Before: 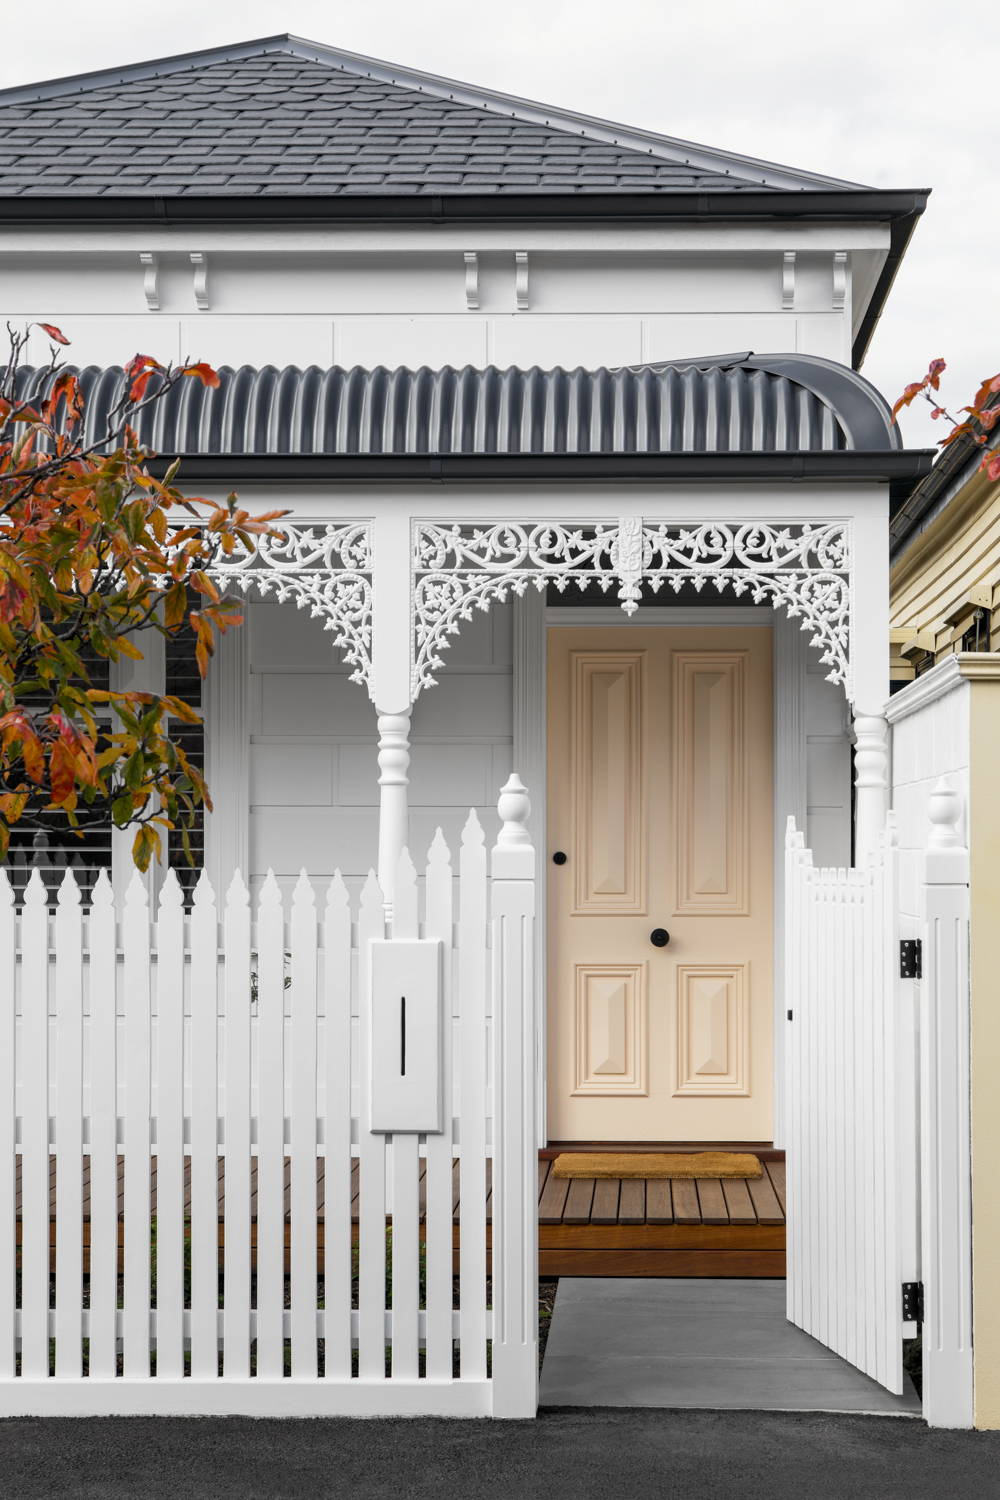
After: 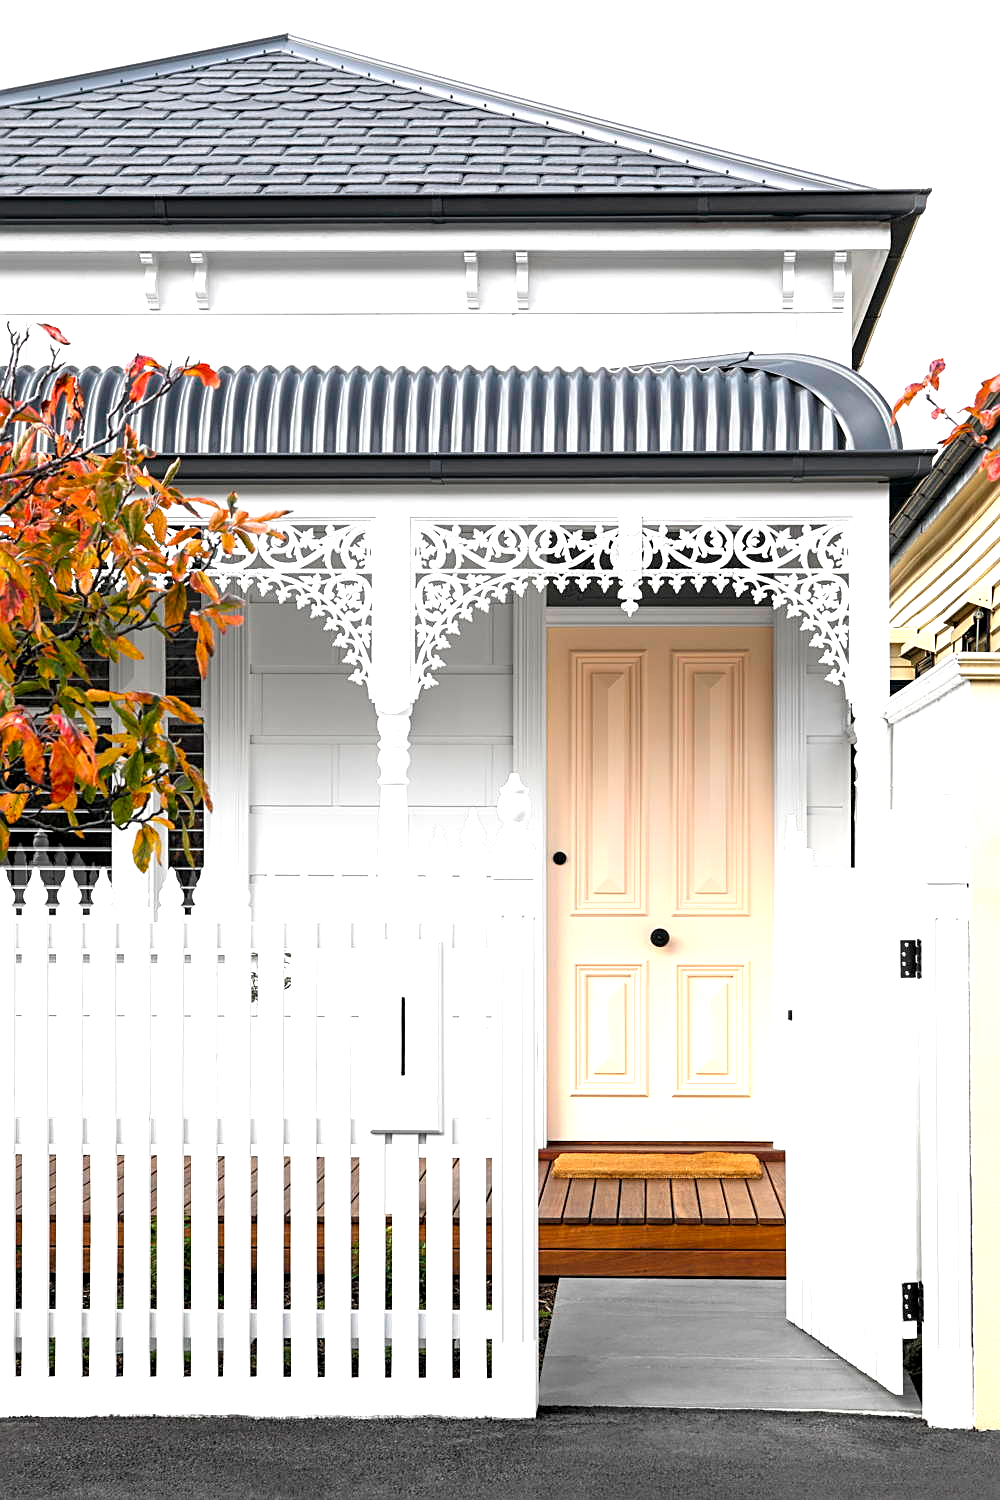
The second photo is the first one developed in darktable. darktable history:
sharpen: on, module defaults
exposure: exposure 1.071 EV, compensate highlight preservation false
